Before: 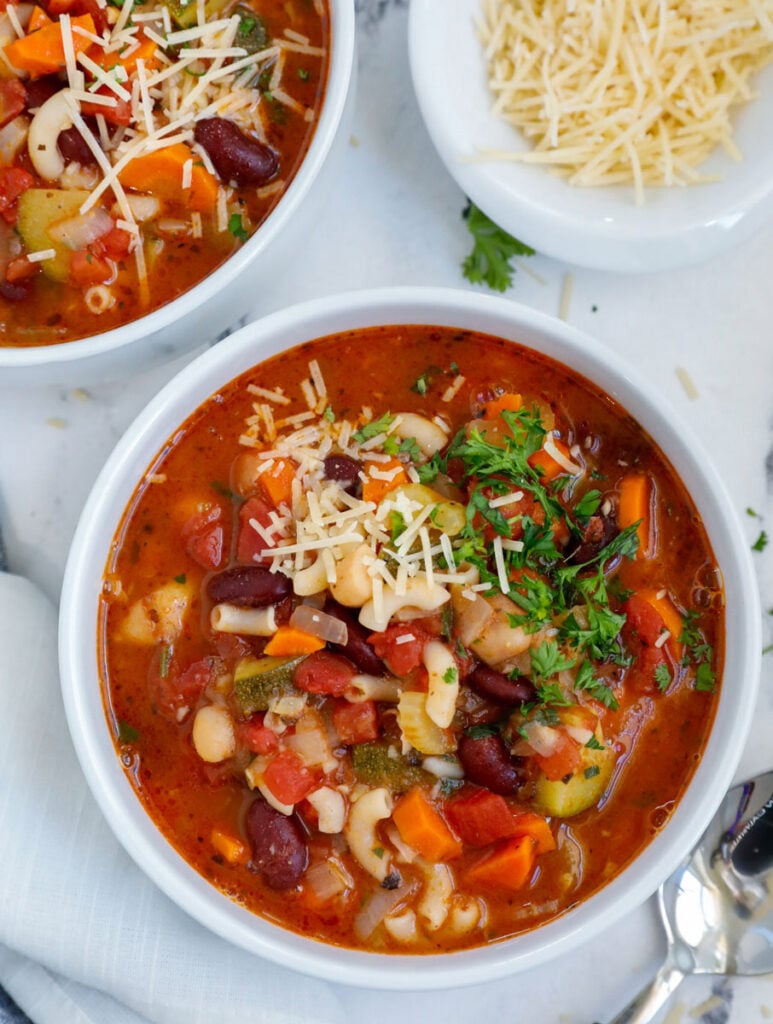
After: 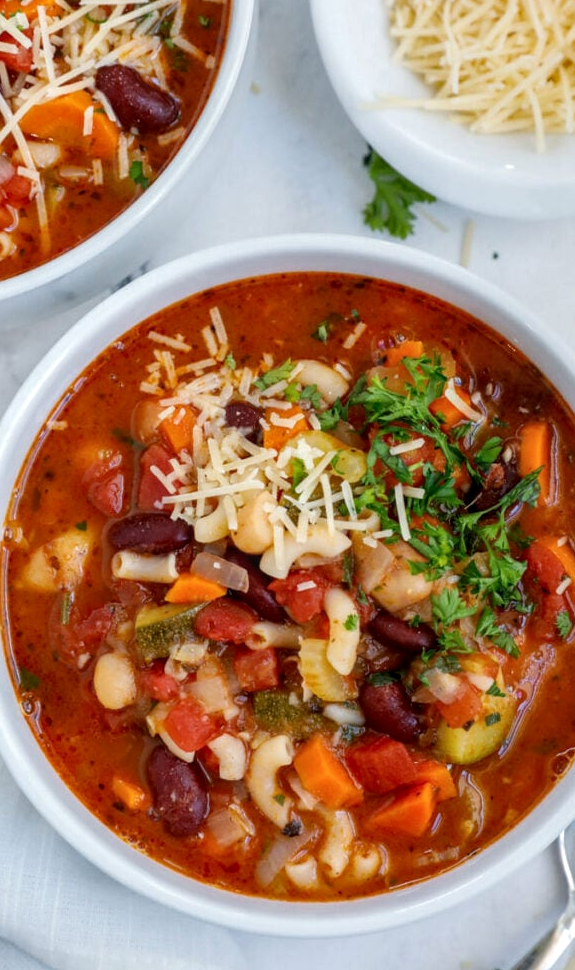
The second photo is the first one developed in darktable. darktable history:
local contrast: on, module defaults
crop and rotate: left 12.973%, top 5.243%, right 12.53%
